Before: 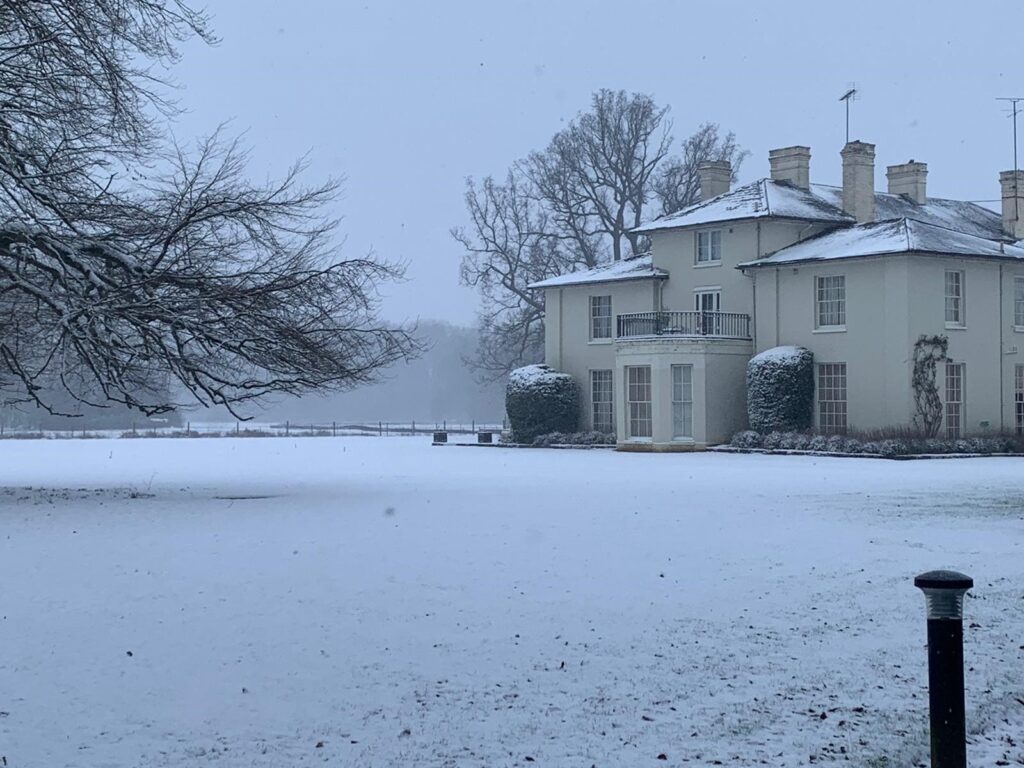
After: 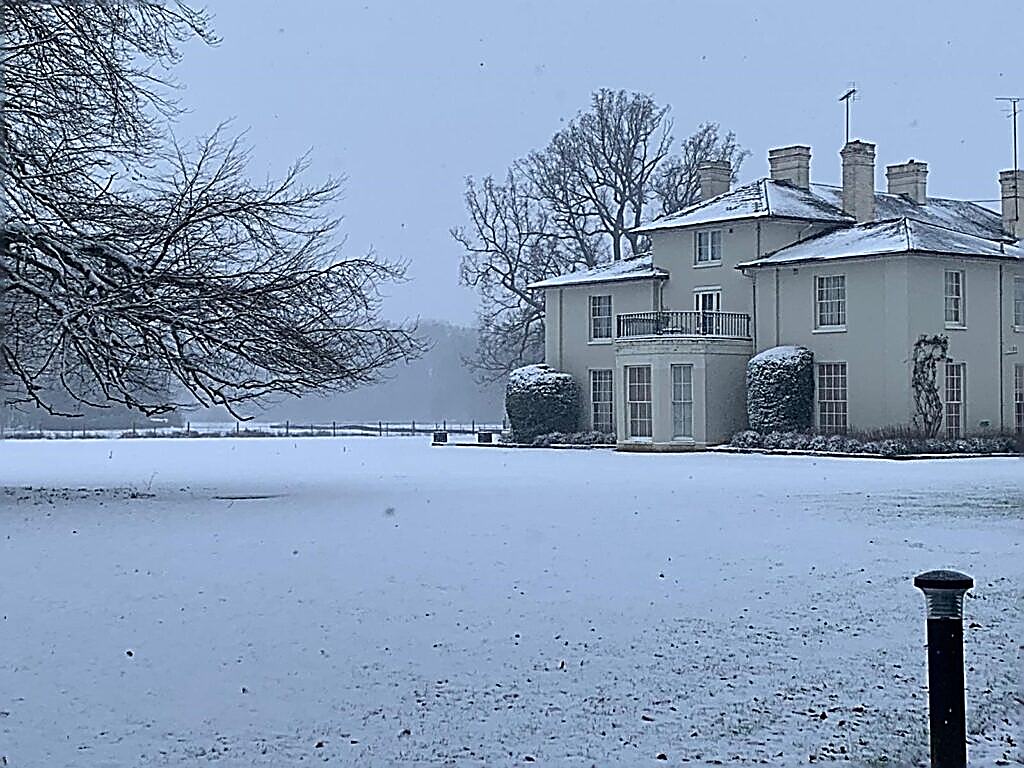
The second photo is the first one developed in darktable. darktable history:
sharpen: amount 1.998
